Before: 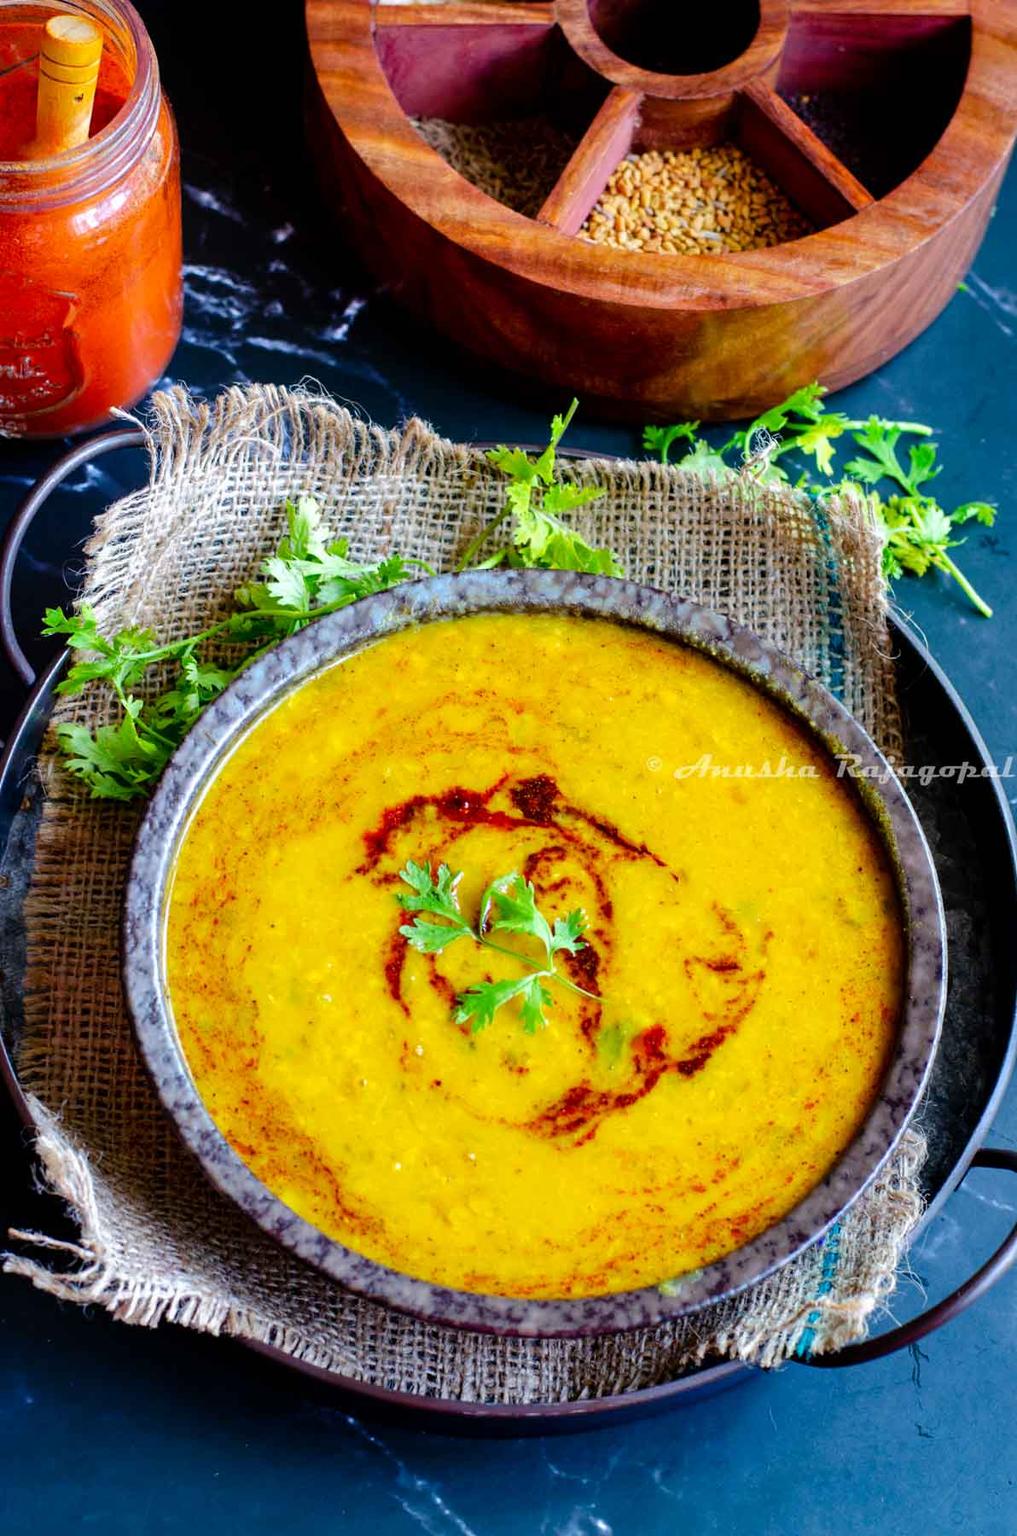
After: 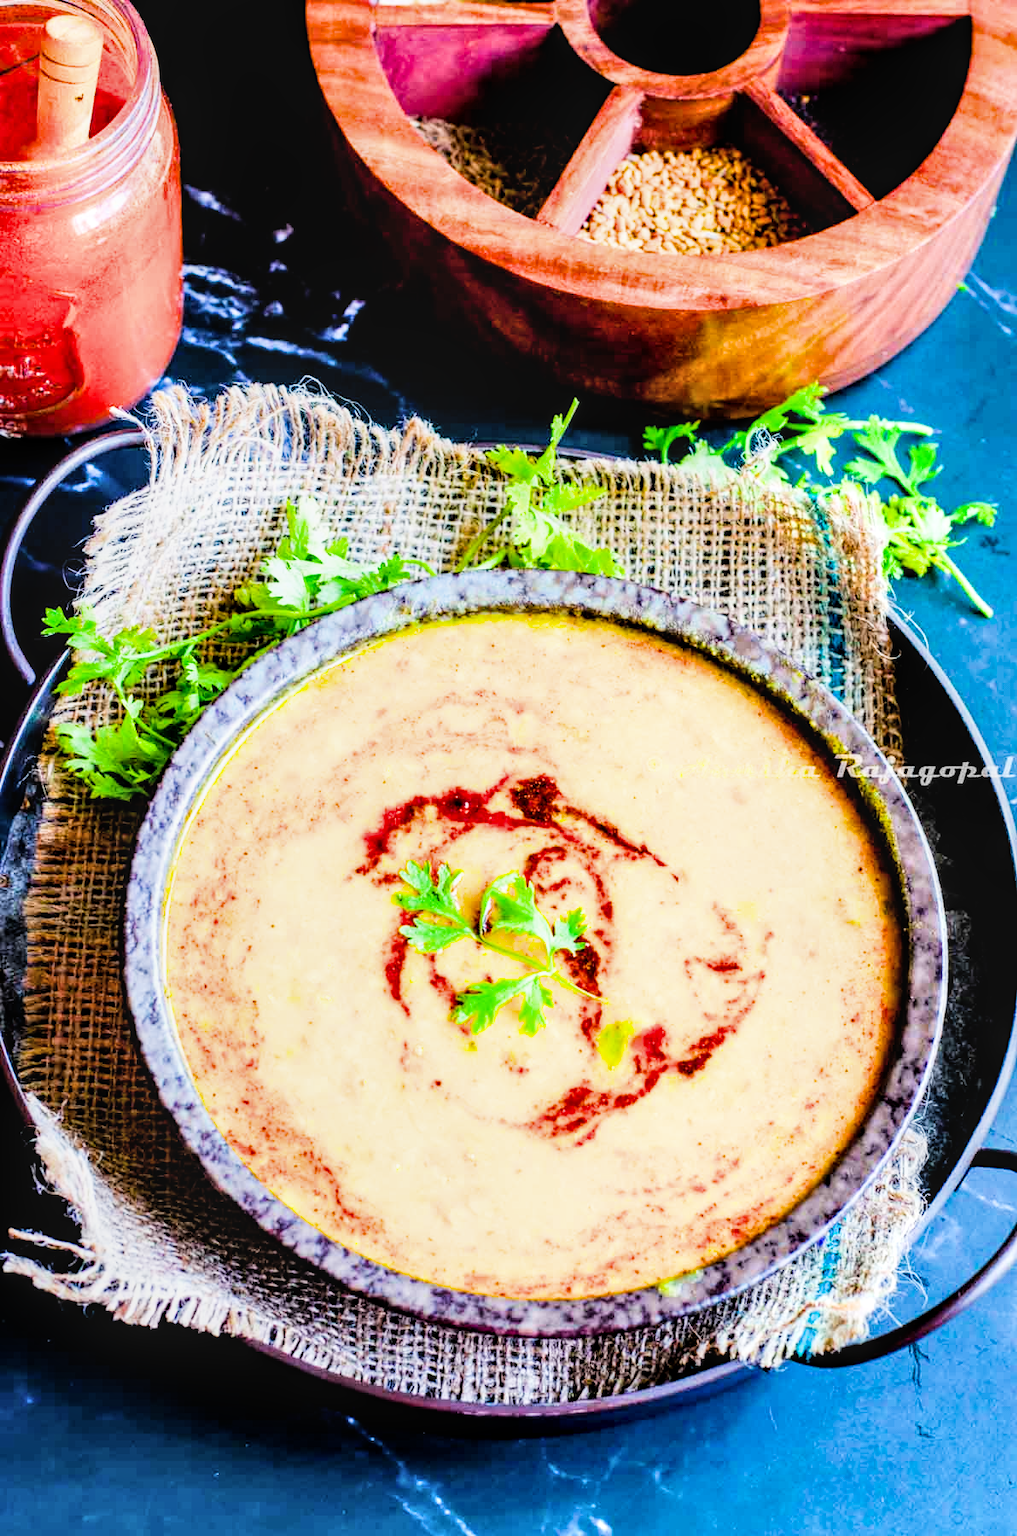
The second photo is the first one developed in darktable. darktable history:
local contrast: on, module defaults
color balance rgb: perceptual saturation grading › global saturation 20%, global vibrance 20%
exposure: black level correction 0, exposure 1.3 EV, compensate highlight preservation false
filmic rgb: black relative exposure -5 EV, hardness 2.88, contrast 1.4, highlights saturation mix -30%
